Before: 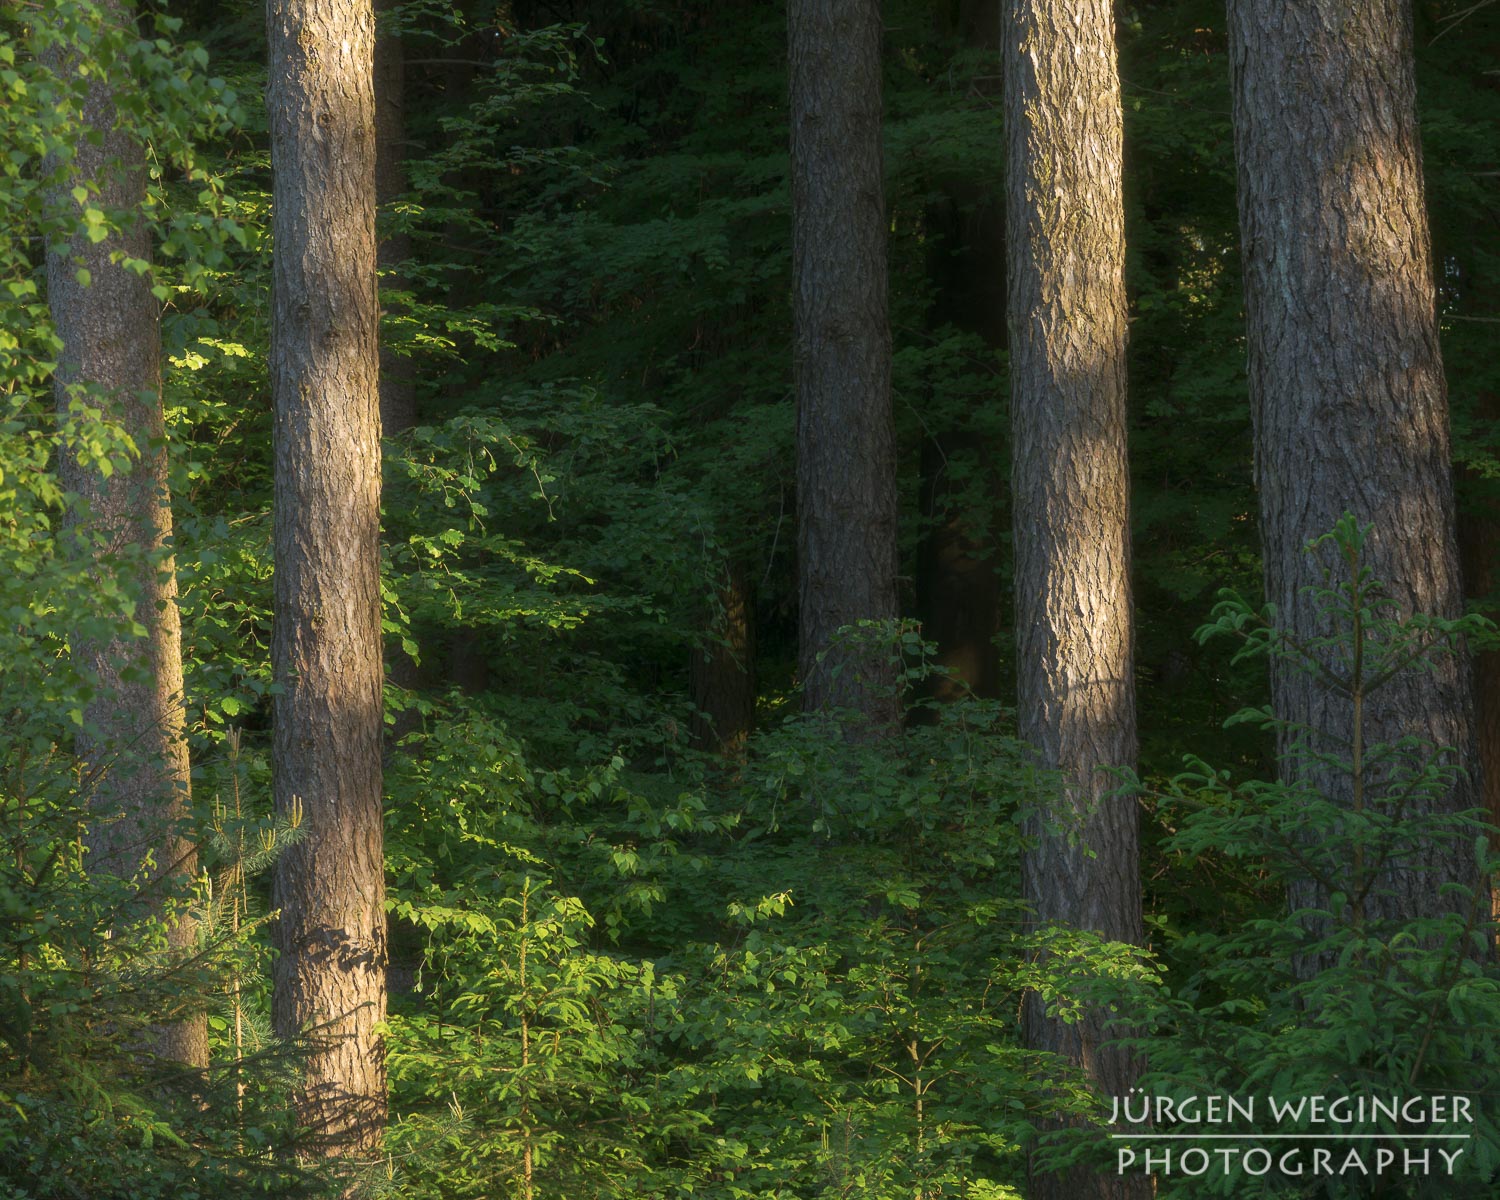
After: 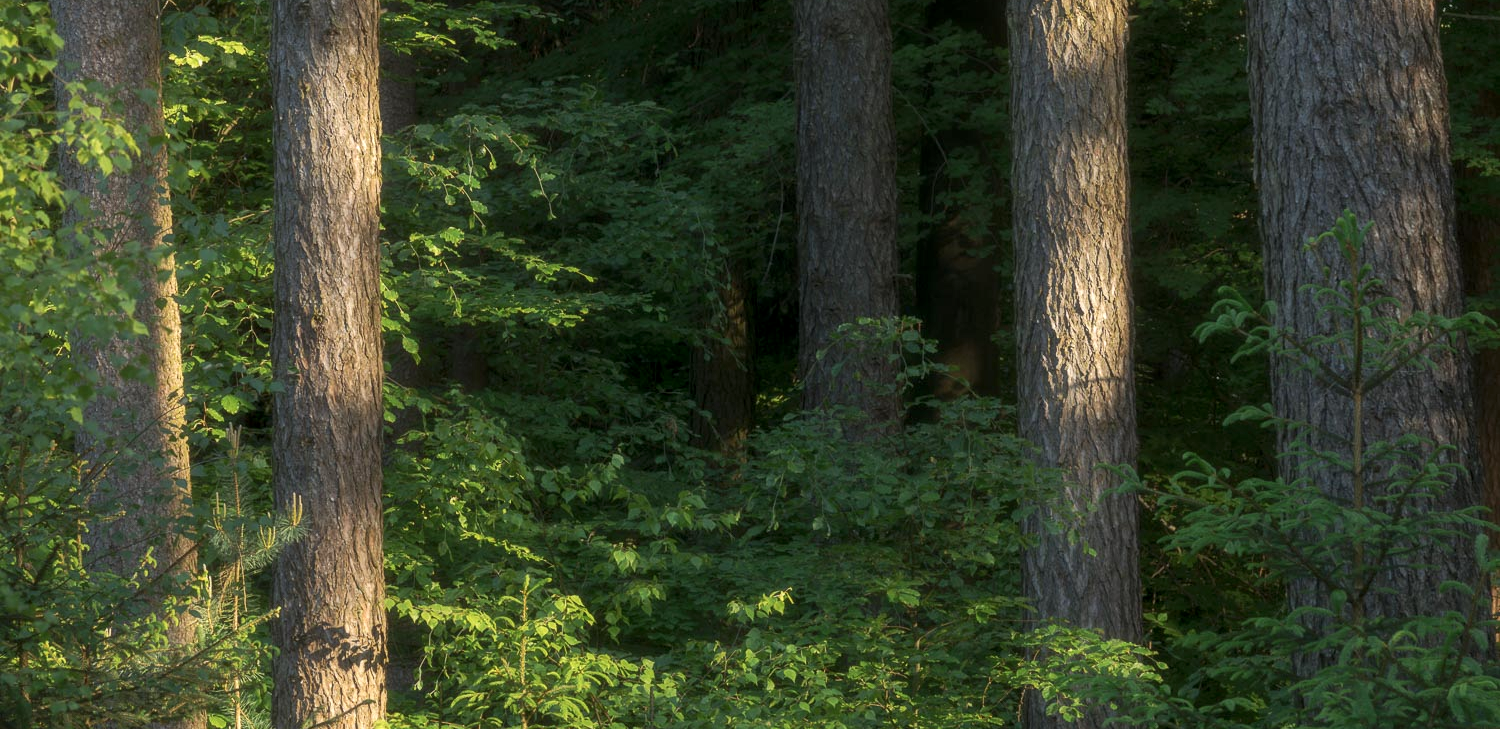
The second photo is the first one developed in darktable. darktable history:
crop and rotate: top 25.179%, bottom 14.033%
local contrast: on, module defaults
